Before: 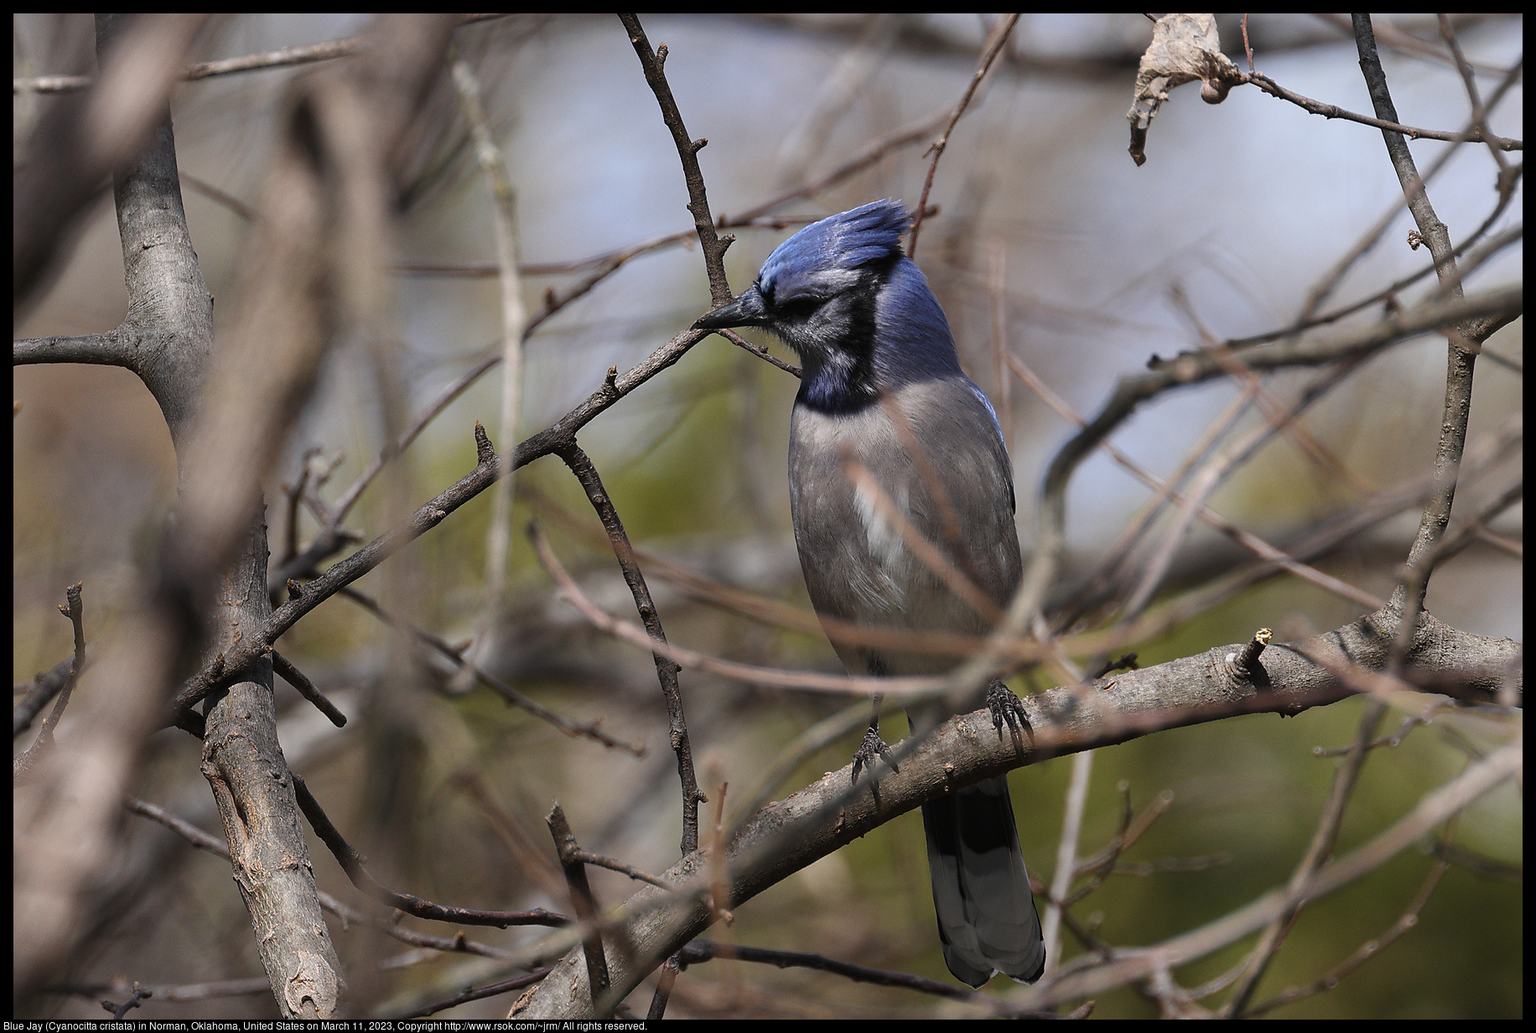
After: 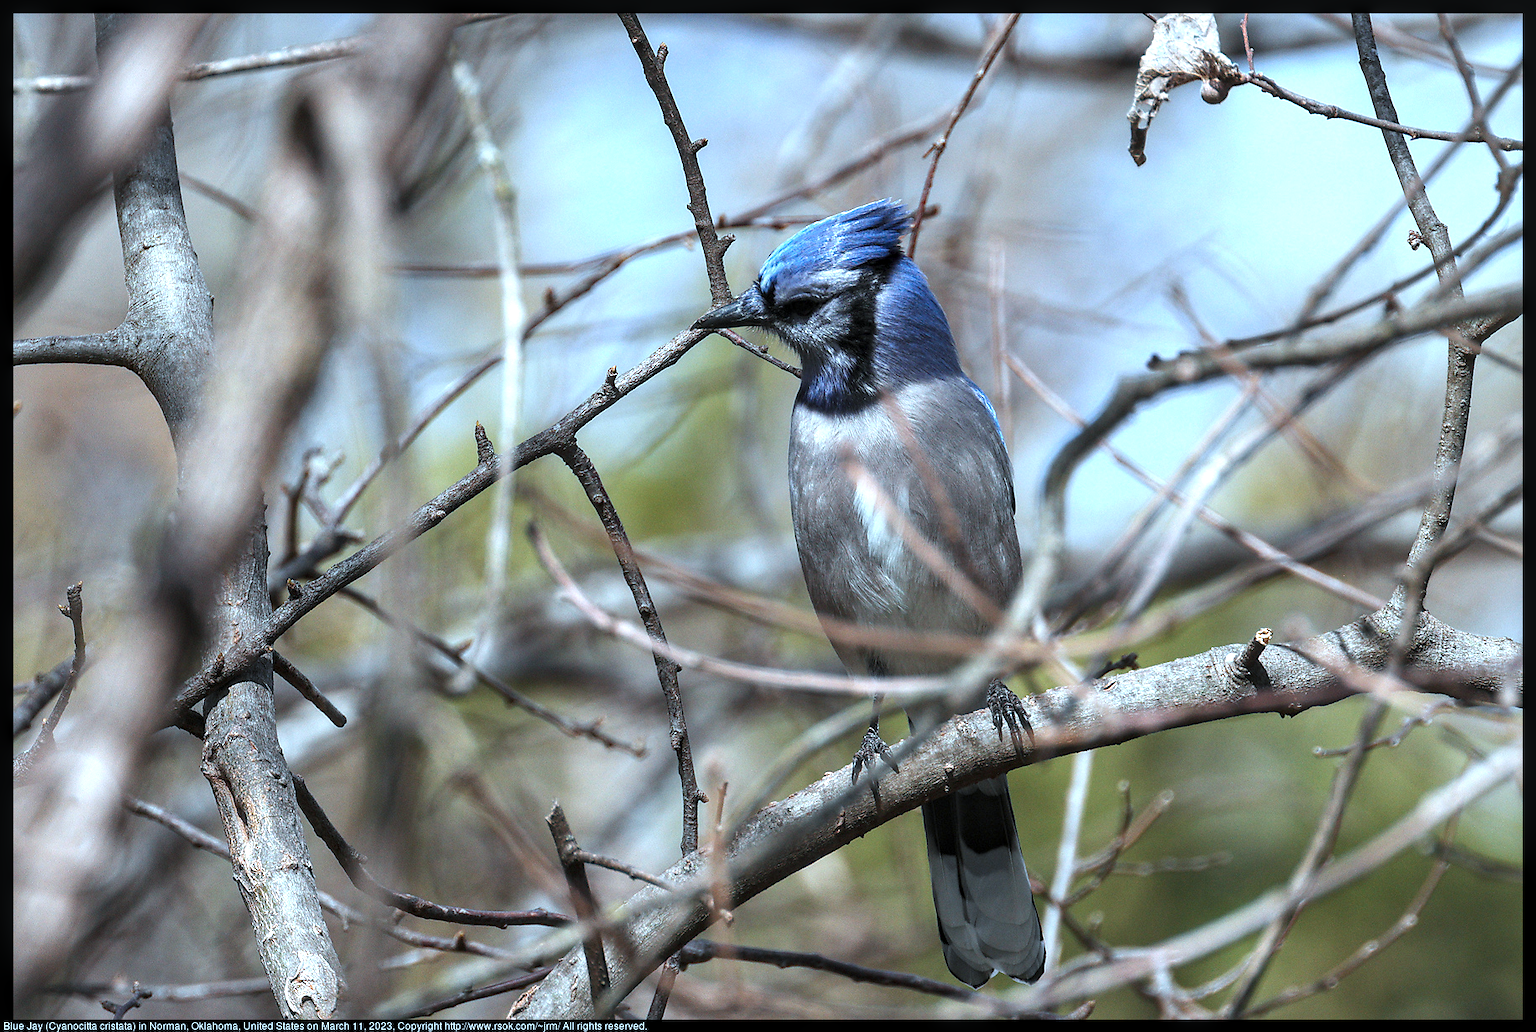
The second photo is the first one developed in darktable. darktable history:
exposure: exposure 0.766 EV, compensate exposure bias true, compensate highlight preservation false
color correction: highlights a* -10.42, highlights b* -19.07
local contrast: on, module defaults
